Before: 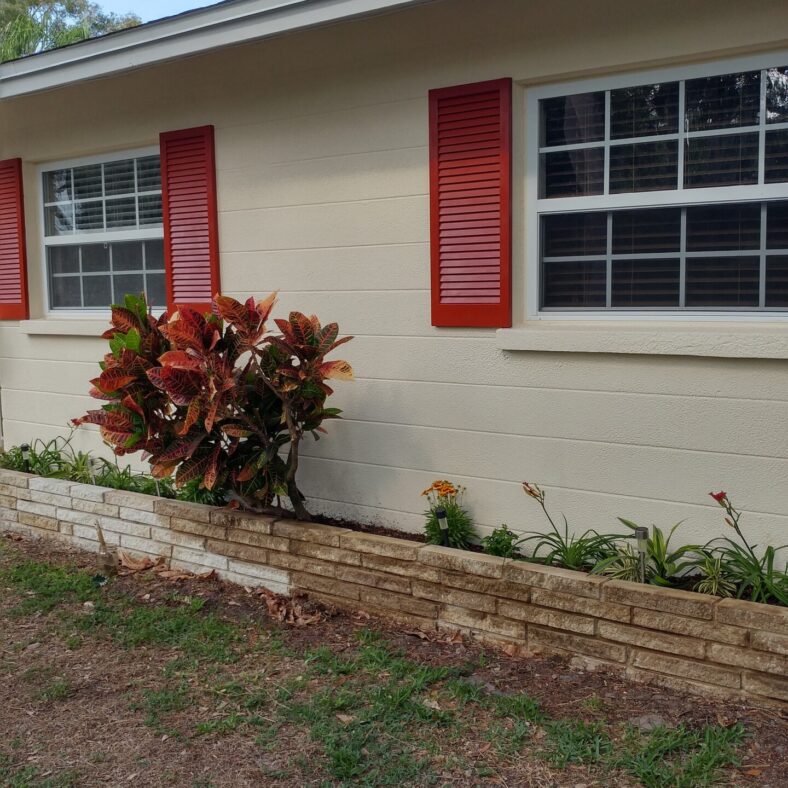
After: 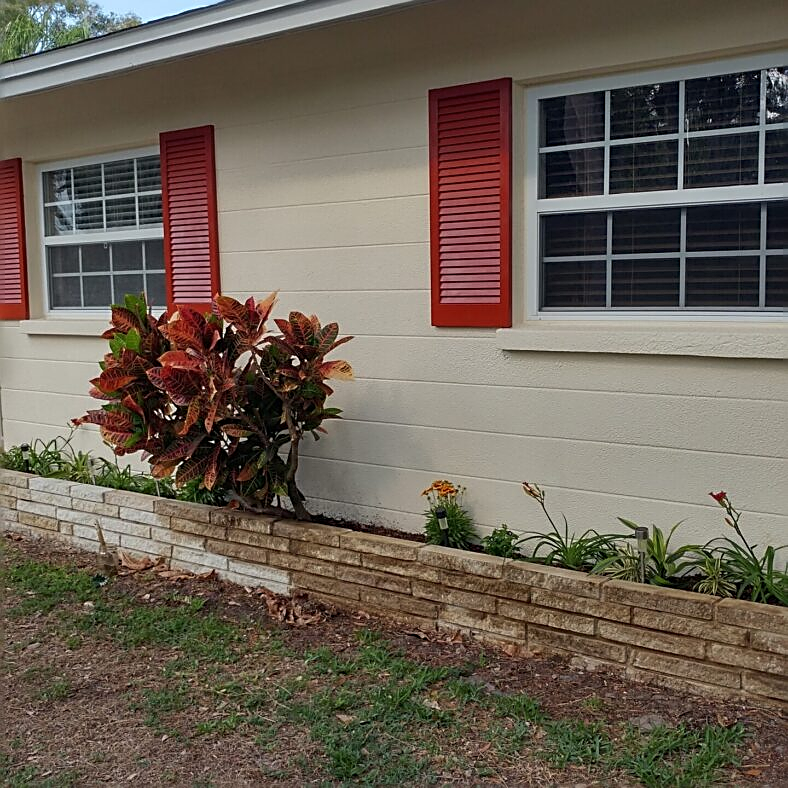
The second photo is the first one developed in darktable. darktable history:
sharpen: amount 0.733
